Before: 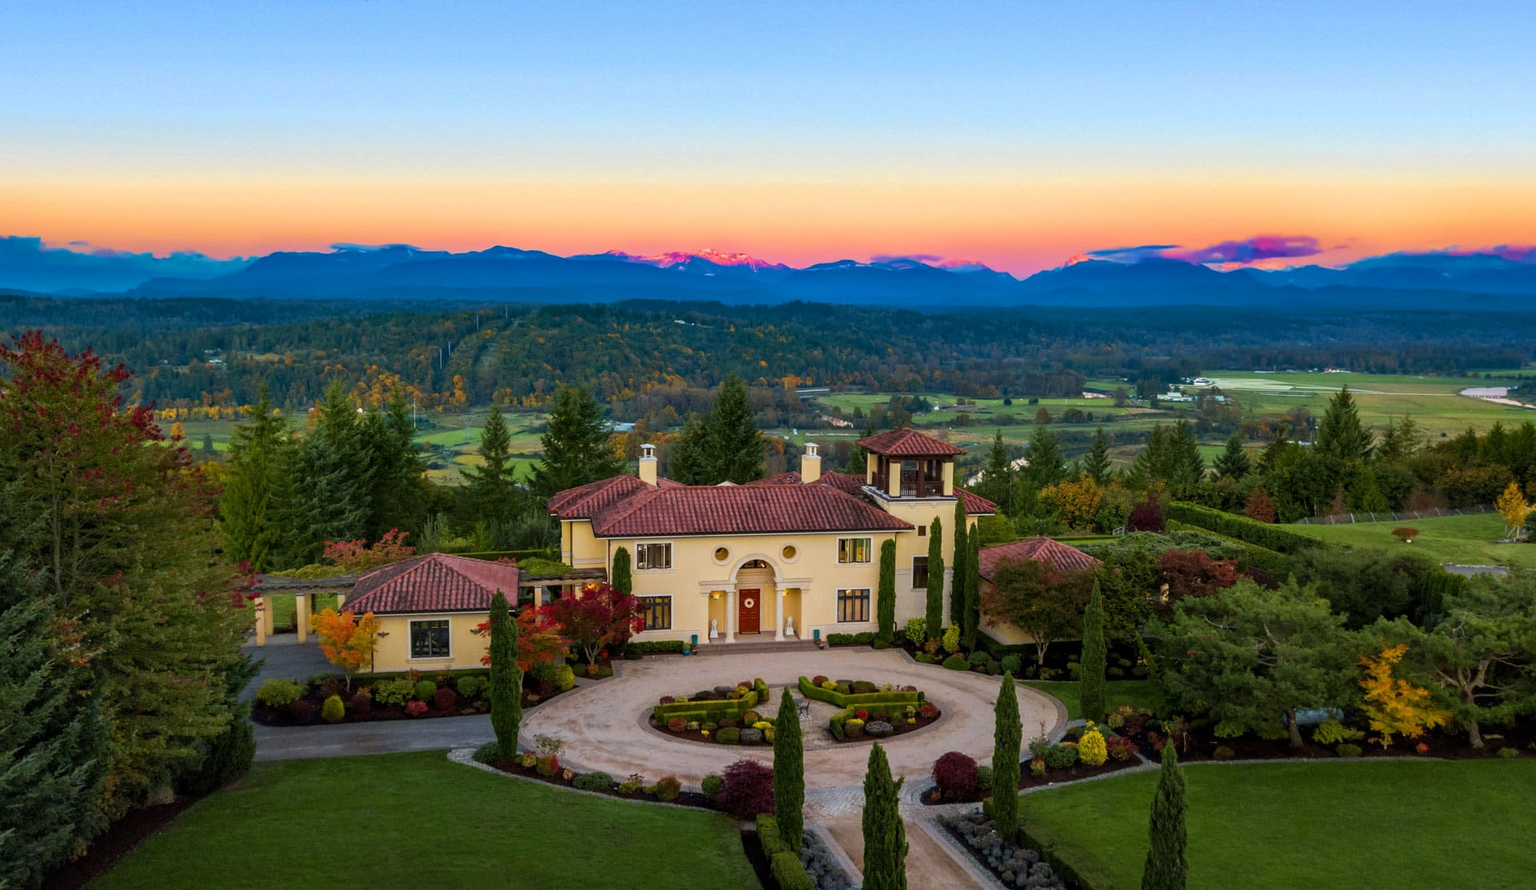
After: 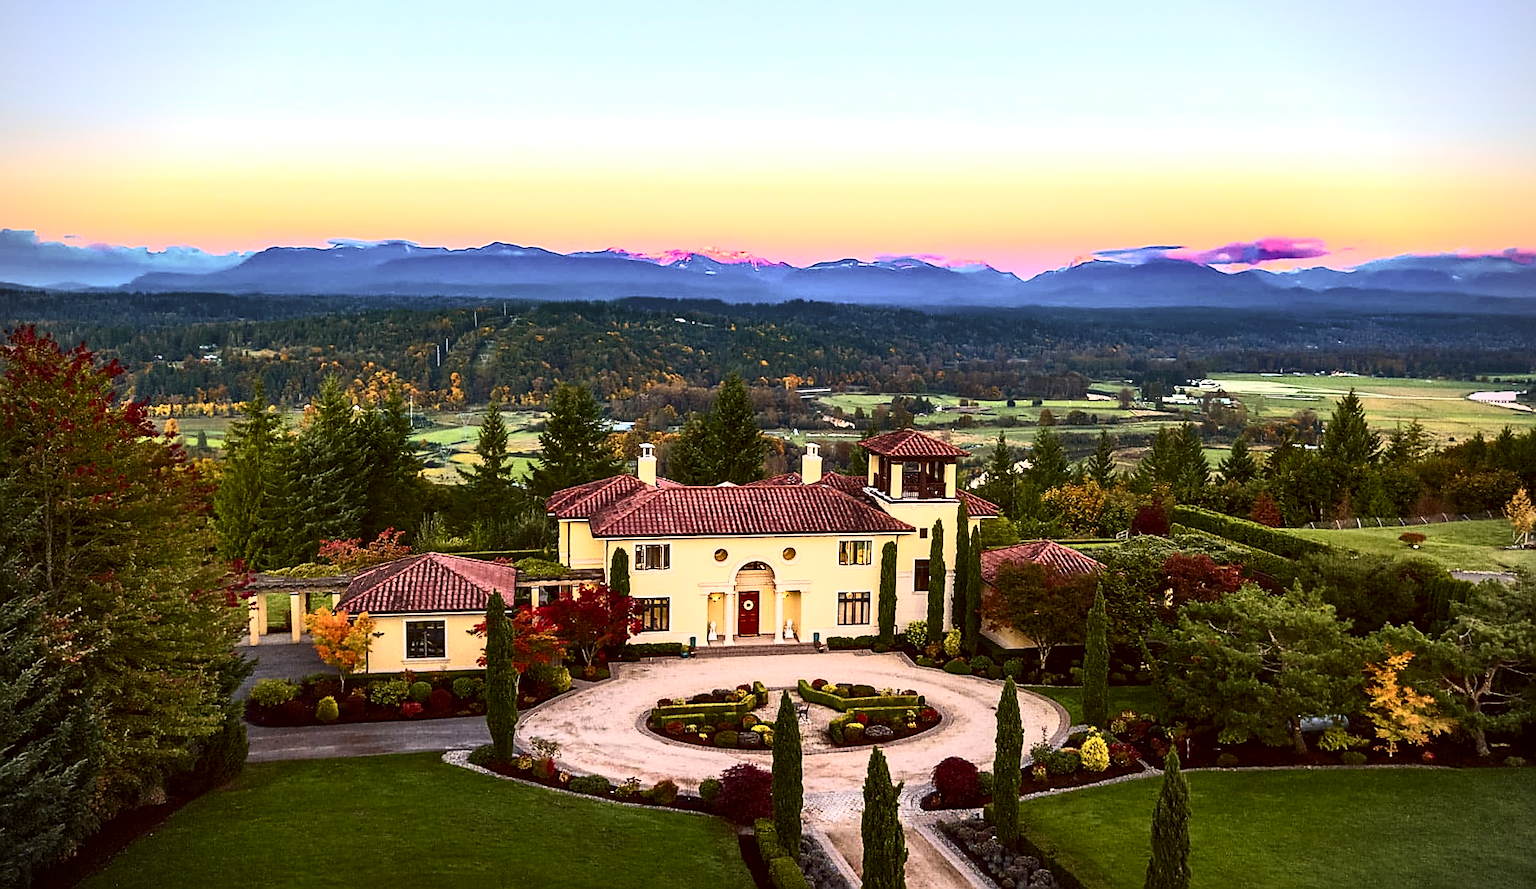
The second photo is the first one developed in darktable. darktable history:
color correction: highlights a* 10.2, highlights b* 9.72, shadows a* 9.15, shadows b* 8.48, saturation 0.777
exposure: black level correction 0, exposure 0.895 EV, compensate exposure bias true, compensate highlight preservation false
sharpen: radius 1.389, amount 1.258, threshold 0.69
vignetting: fall-off start 88.83%, fall-off radius 42.92%, width/height ratio 1.161
crop and rotate: angle -0.364°
contrast brightness saturation: contrast 0.412, brightness 0.106, saturation 0.21
tone equalizer: -8 EV 0.247 EV, -7 EV 0.412 EV, -6 EV 0.431 EV, -5 EV 0.281 EV, -3 EV -0.246 EV, -2 EV -0.402 EV, -1 EV -0.421 EV, +0 EV -0.251 EV, smoothing diameter 24.77%, edges refinement/feathering 14.43, preserve details guided filter
